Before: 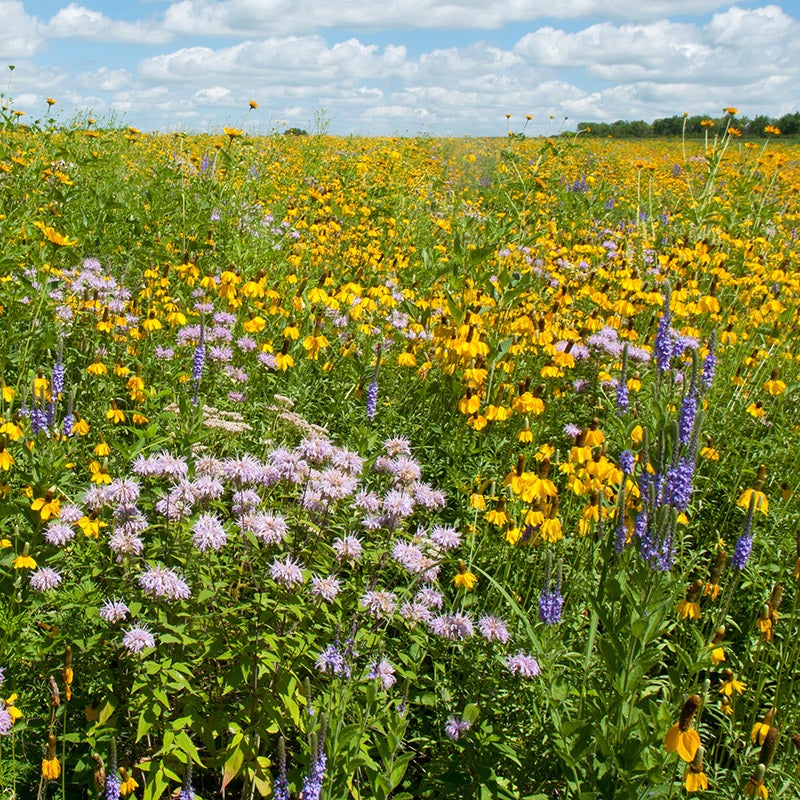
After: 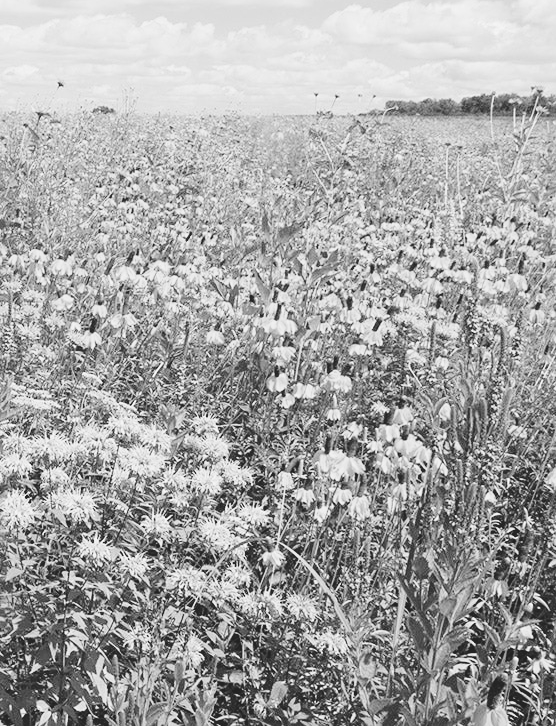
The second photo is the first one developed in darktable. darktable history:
sharpen: amount 0.2
monochrome: on, module defaults
tone curve: curves: ch0 [(0, 0.056) (0.049, 0.073) (0.155, 0.127) (0.33, 0.331) (0.432, 0.46) (0.601, 0.655) (0.843, 0.876) (1, 0.965)]; ch1 [(0, 0) (0.339, 0.334) (0.445, 0.419) (0.476, 0.454) (0.497, 0.494) (0.53, 0.511) (0.557, 0.549) (0.613, 0.614) (0.728, 0.729) (1, 1)]; ch2 [(0, 0) (0.327, 0.318) (0.417, 0.426) (0.46, 0.453) (0.502, 0.5) (0.526, 0.52) (0.54, 0.543) (0.606, 0.61) (0.74, 0.716) (1, 1)], color space Lab, independent channels, preserve colors none
crop and rotate: left 24.034%, top 2.838%, right 6.406%, bottom 6.299%
global tonemap: drago (0.7, 100)
white balance: emerald 1
